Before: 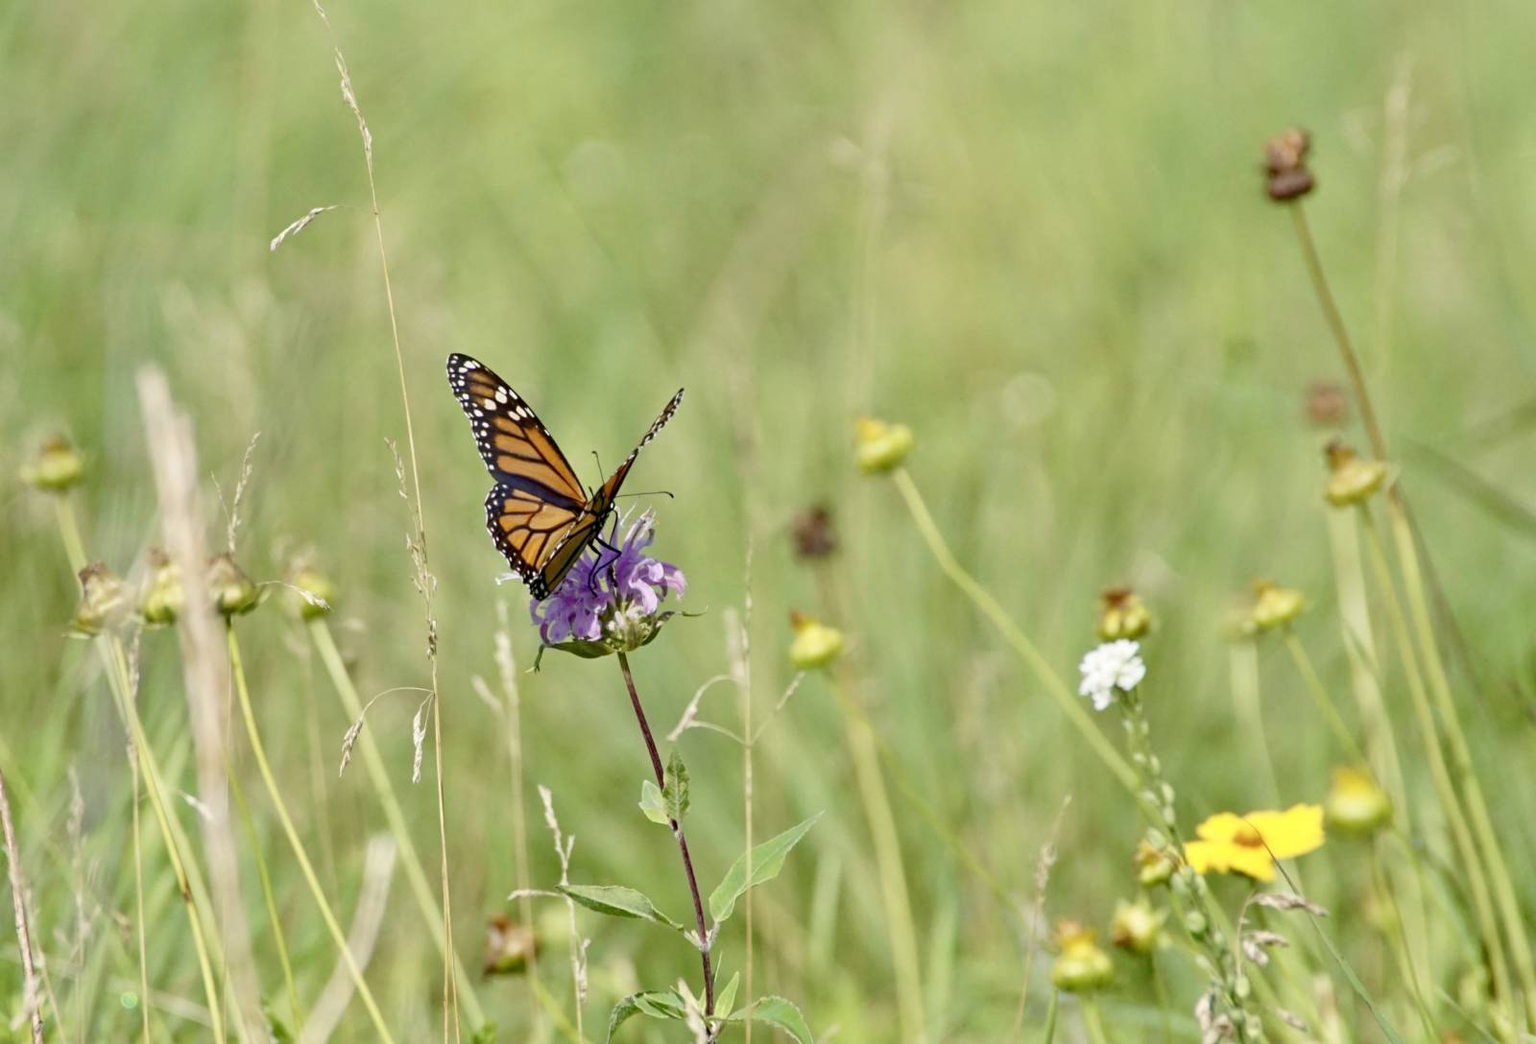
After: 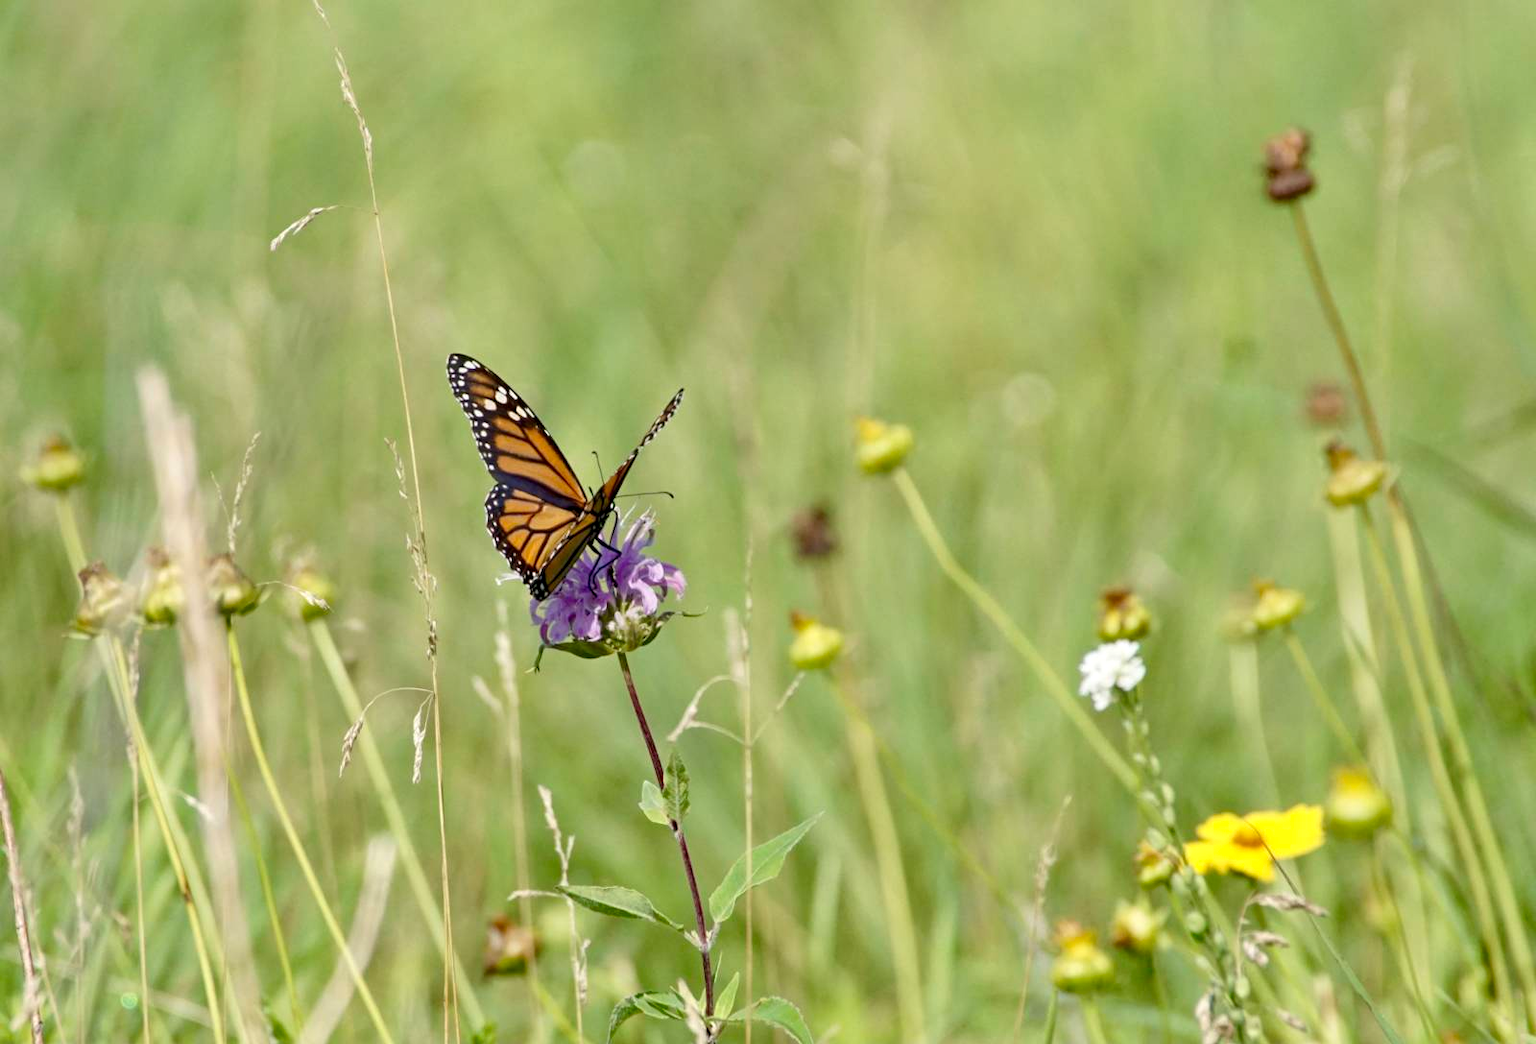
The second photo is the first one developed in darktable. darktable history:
local contrast: highlights 107%, shadows 97%, detail 119%, midtone range 0.2
